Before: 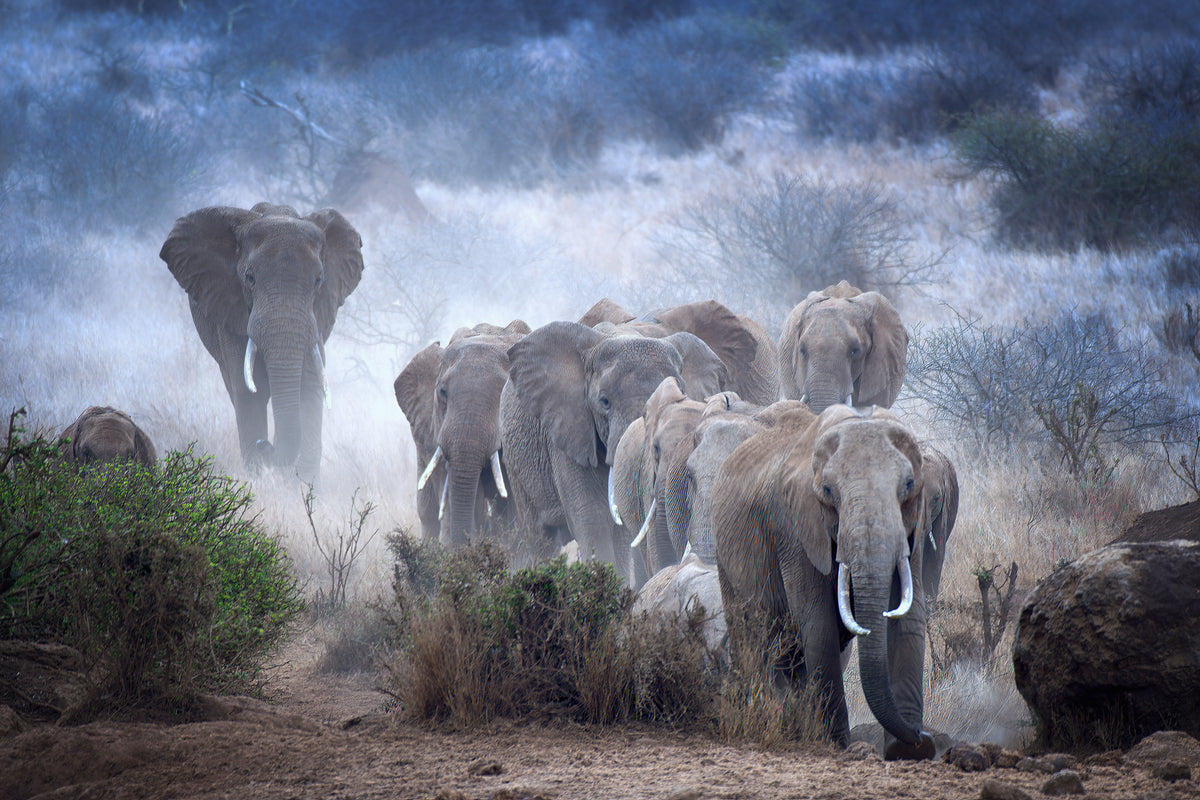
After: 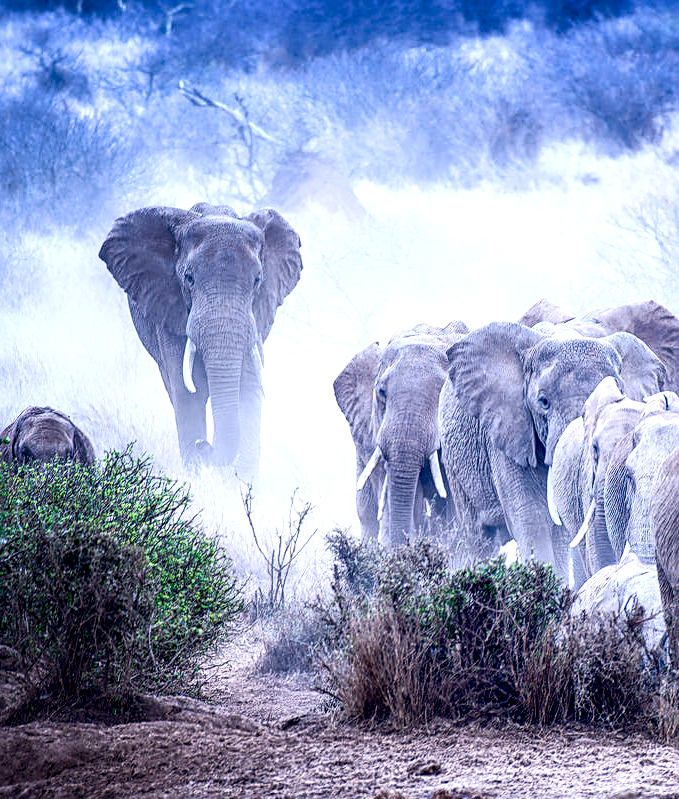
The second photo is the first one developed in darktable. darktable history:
local contrast: detail 160%
contrast brightness saturation: contrast 0.23, brightness 0.113, saturation 0.29
crop: left 5.097%, right 38.243%
color calibration: illuminant as shot in camera, x 0.379, y 0.395, temperature 4133.24 K
tone curve: curves: ch0 [(0, 0) (0.051, 0.027) (0.096, 0.071) (0.219, 0.248) (0.428, 0.52) (0.596, 0.713) (0.727, 0.823) (0.859, 0.924) (1, 1)]; ch1 [(0, 0) (0.1, 0.038) (0.318, 0.221) (0.413, 0.325) (0.443, 0.412) (0.483, 0.474) (0.503, 0.501) (0.516, 0.515) (0.548, 0.575) (0.561, 0.596) (0.594, 0.647) (0.666, 0.701) (1, 1)]; ch2 [(0, 0) (0.453, 0.435) (0.479, 0.476) (0.504, 0.5) (0.52, 0.526) (0.557, 0.585) (0.583, 0.608) (0.824, 0.815) (1, 1)], preserve colors none
sharpen: on, module defaults
